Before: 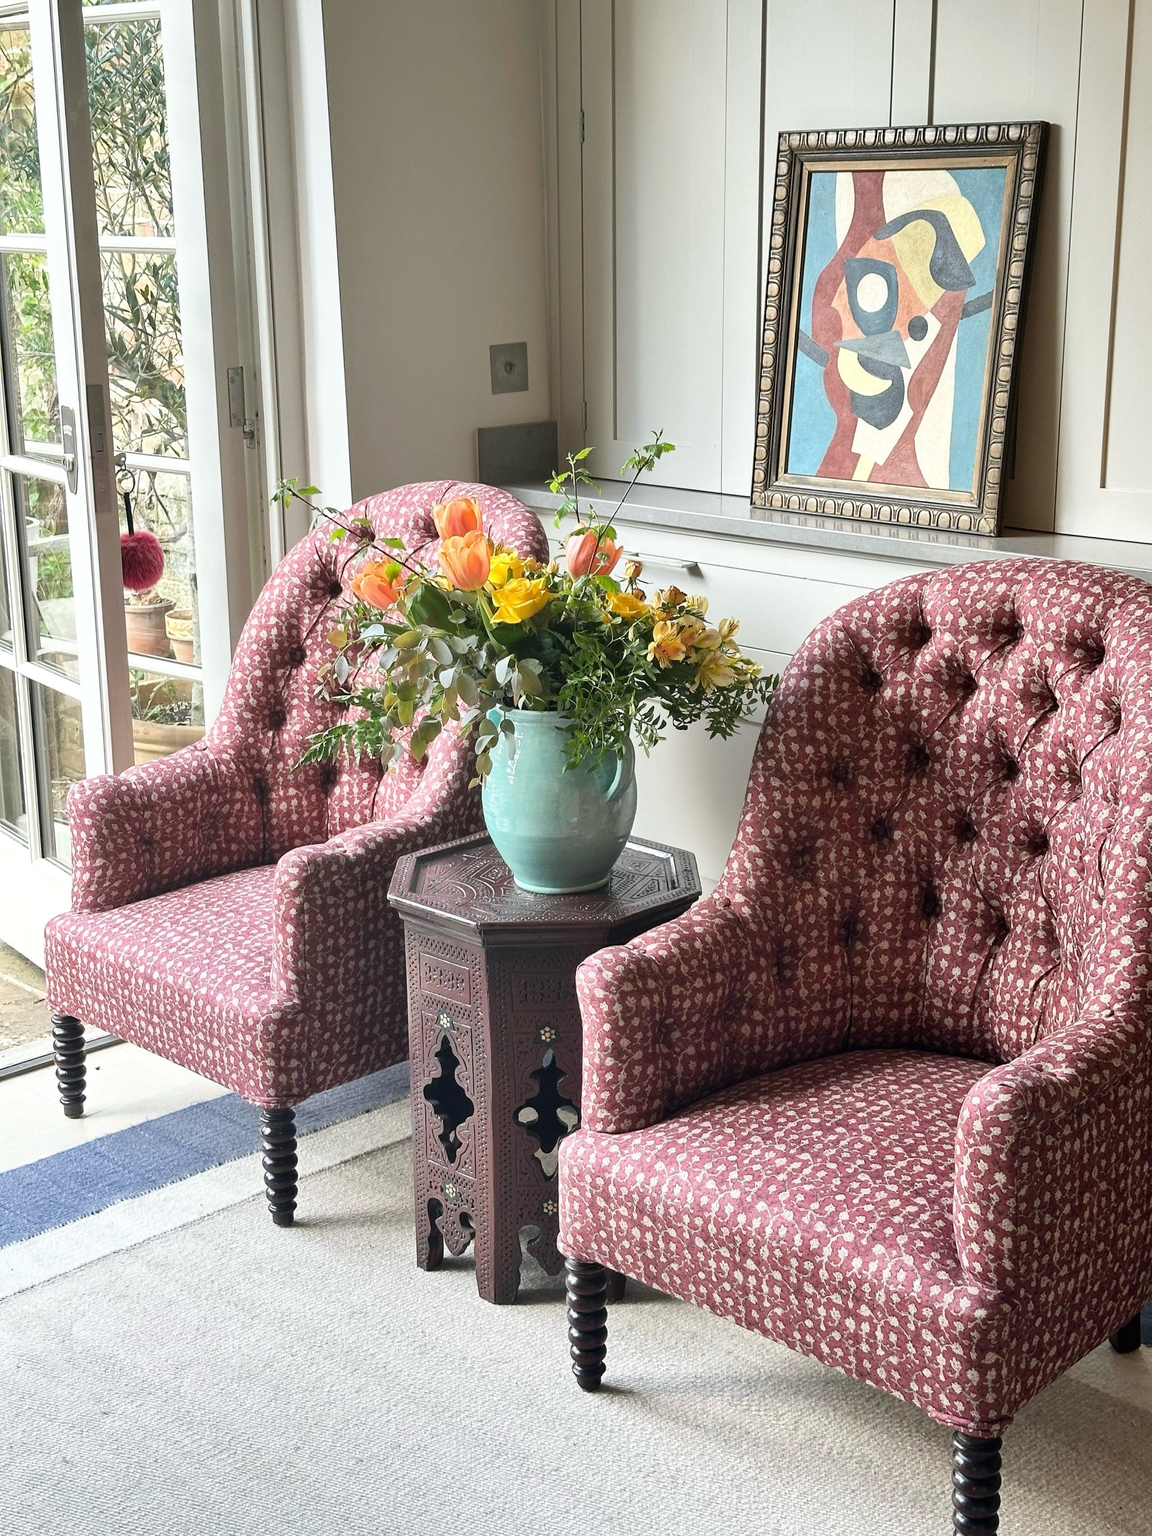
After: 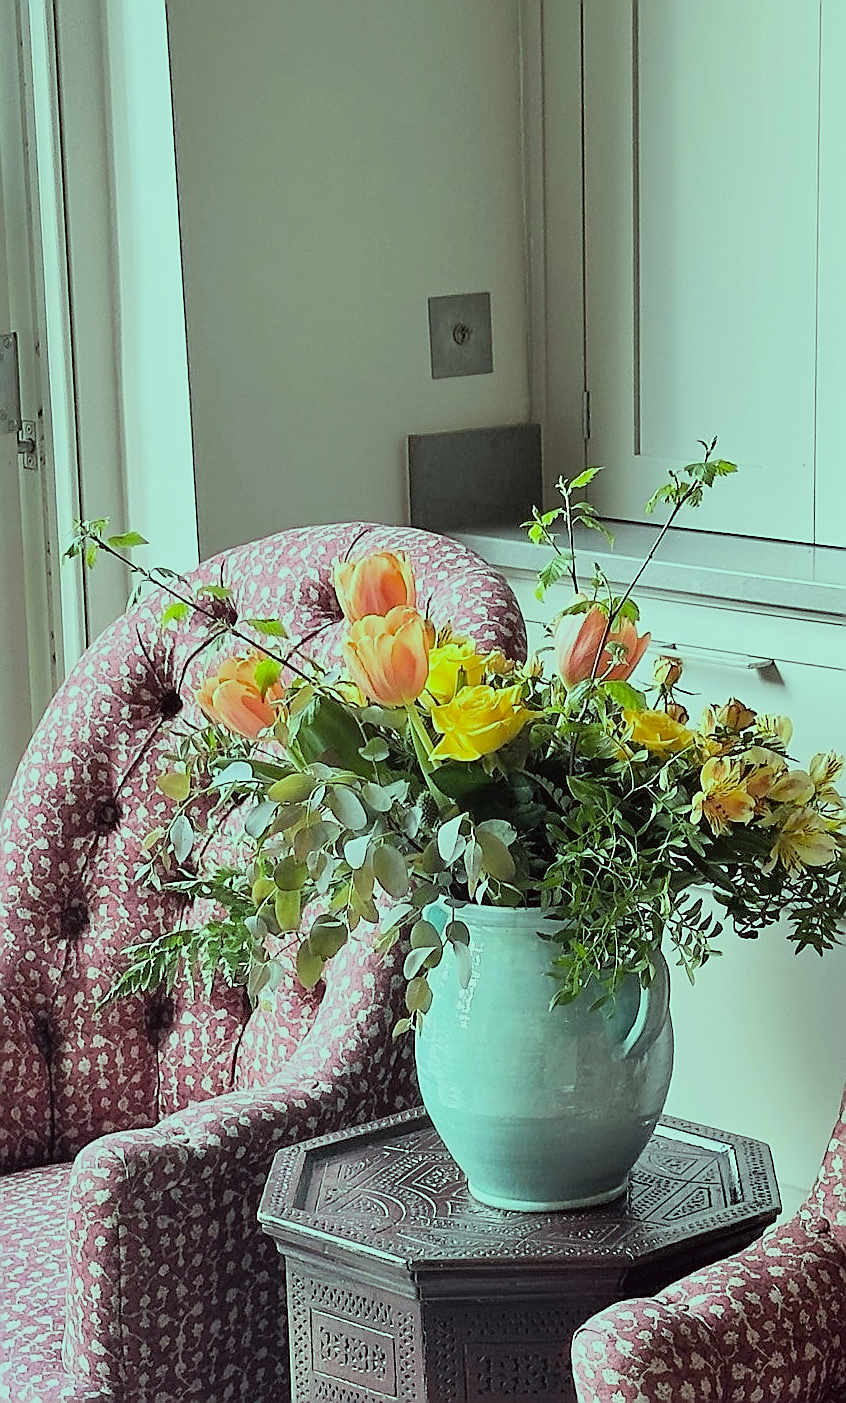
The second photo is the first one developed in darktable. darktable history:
tone equalizer: on, module defaults
sharpen: radius 1.4, amount 1.25, threshold 0.7
filmic rgb: black relative exposure -7.65 EV, white relative exposure 4.56 EV, hardness 3.61, color science v6 (2022)
color correction: highlights a* -0.95, highlights b* 4.5, shadows a* 3.55
crop: left 20.248%, top 10.86%, right 35.675%, bottom 34.321%
color balance: mode lift, gamma, gain (sRGB), lift [0.997, 0.979, 1.021, 1.011], gamma [1, 1.084, 0.916, 0.998], gain [1, 0.87, 1.13, 1.101], contrast 4.55%, contrast fulcrum 38.24%, output saturation 104.09%
